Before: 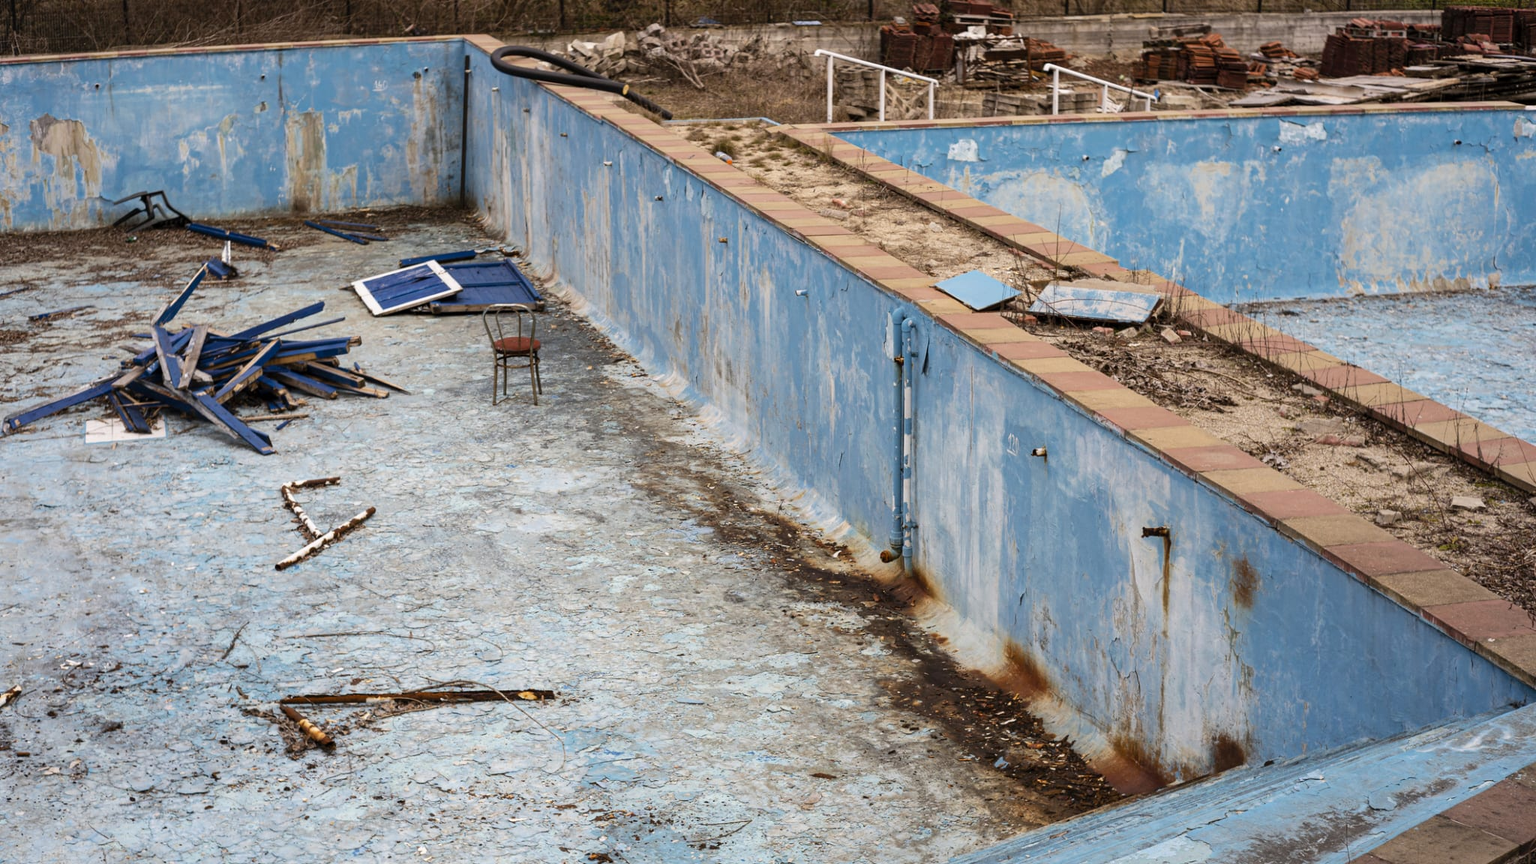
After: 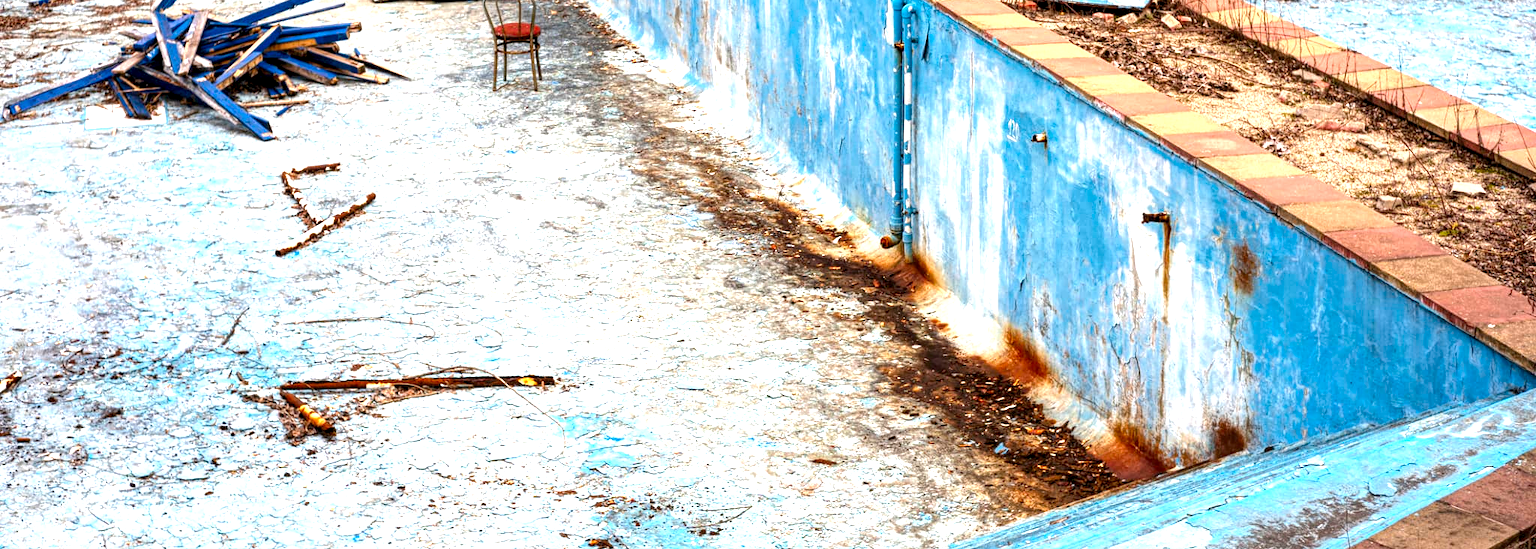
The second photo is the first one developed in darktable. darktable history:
contrast brightness saturation: brightness -0.02, saturation 0.35
local contrast: highlights 100%, shadows 100%, detail 200%, midtone range 0.2
crop and rotate: top 36.435%
exposure: black level correction 0, exposure 1.1 EV, compensate exposure bias true, compensate highlight preservation false
